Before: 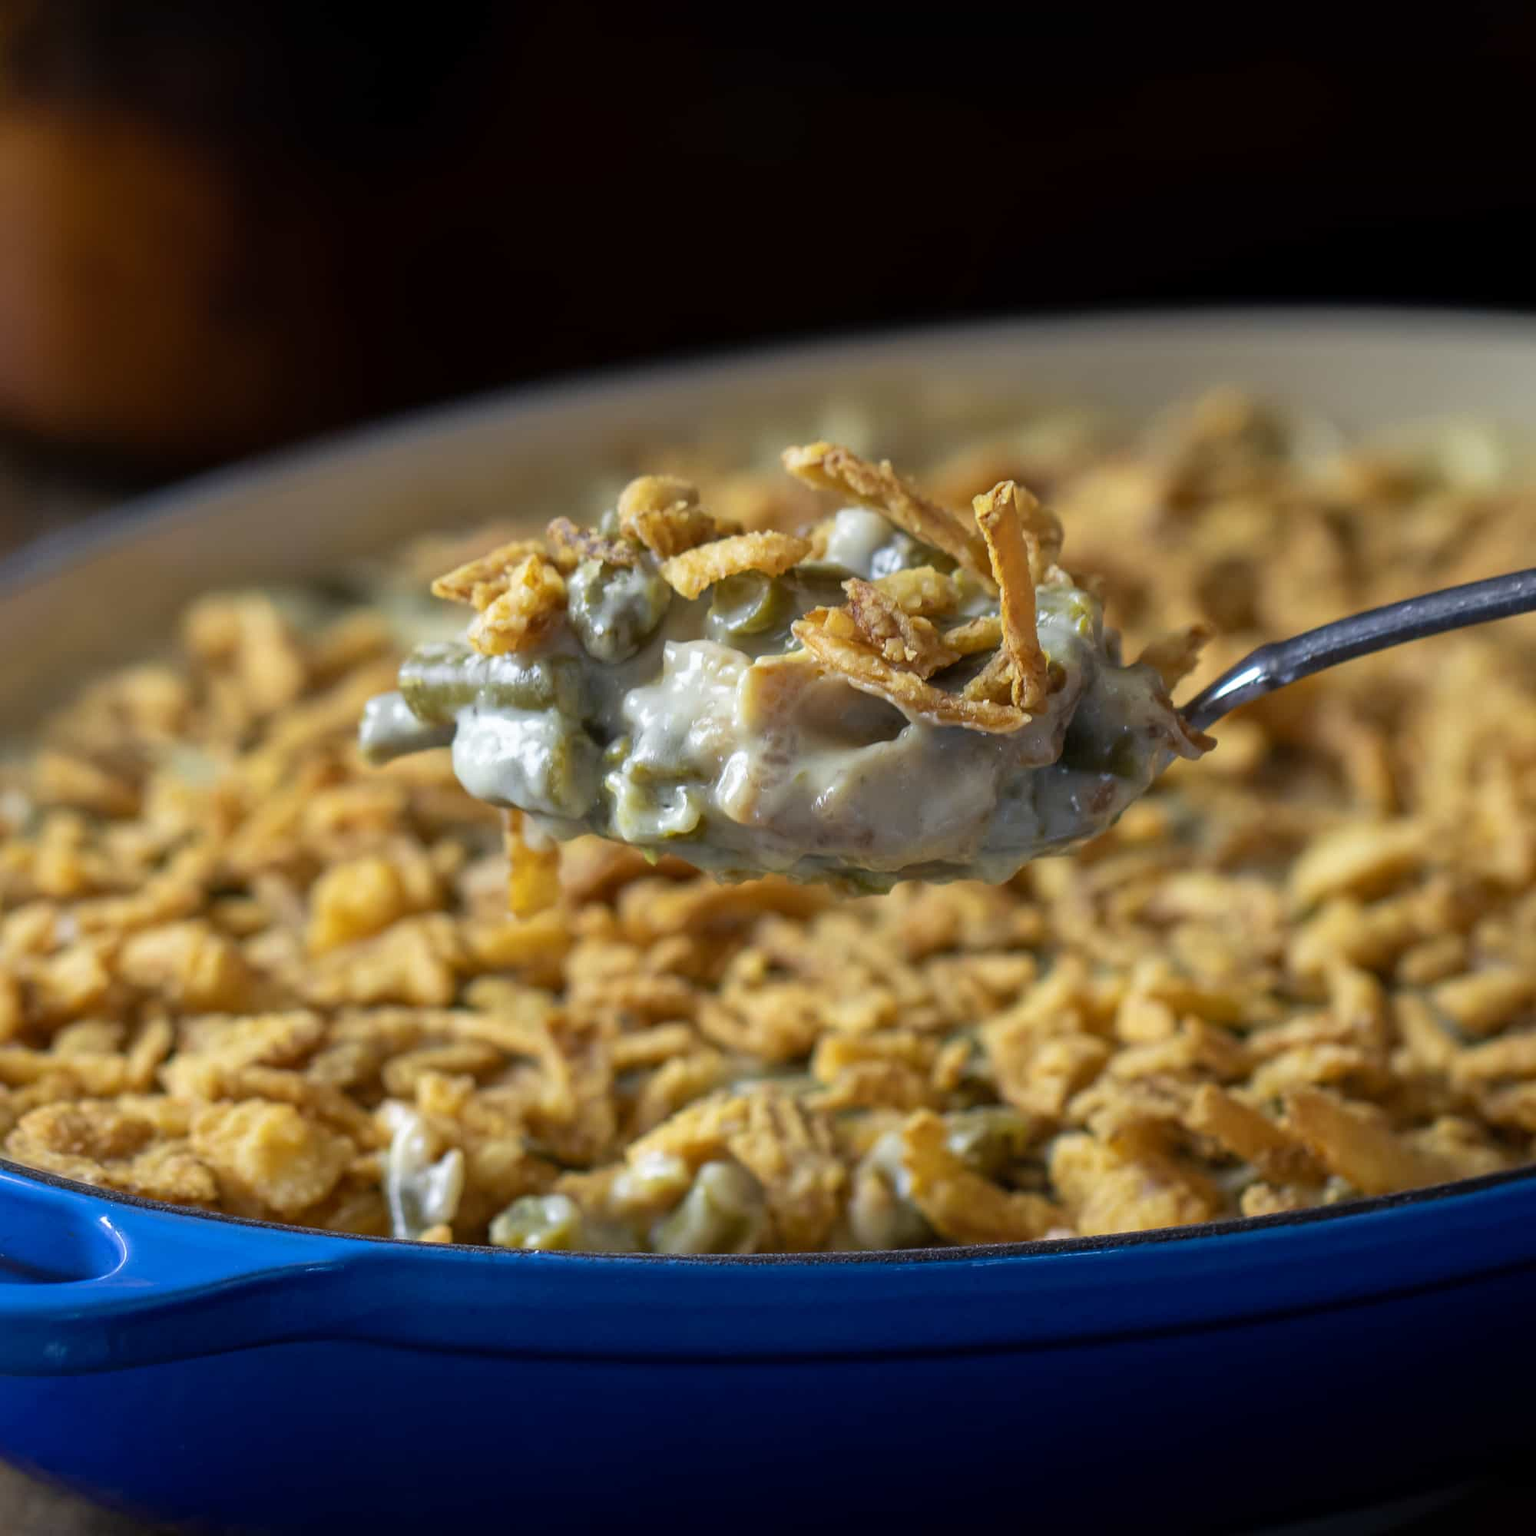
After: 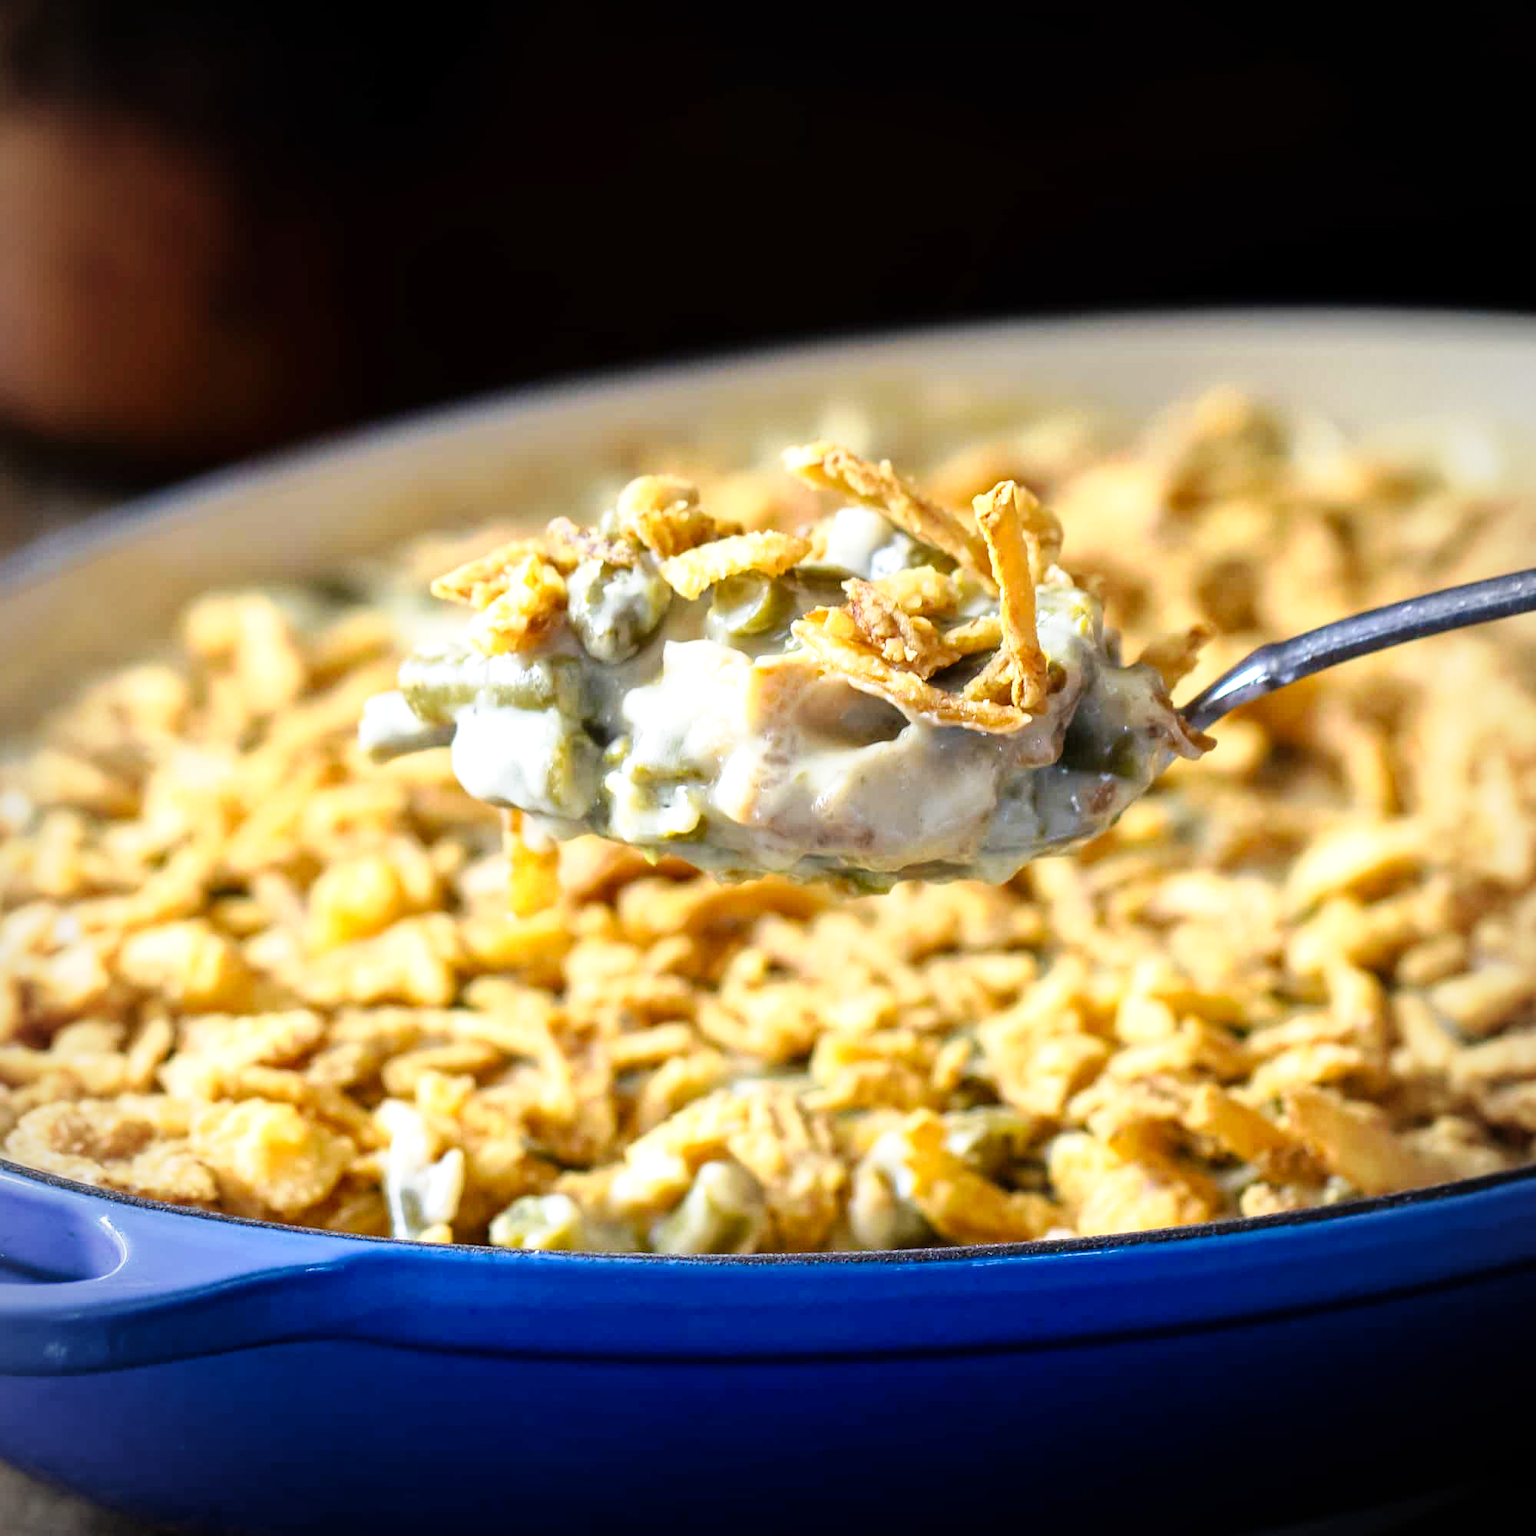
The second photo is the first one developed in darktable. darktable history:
tone curve: curves: ch0 [(0, 0) (0.035, 0.011) (0.133, 0.076) (0.285, 0.265) (0.491, 0.541) (0.617, 0.693) (0.704, 0.77) (0.794, 0.865) (0.895, 0.938) (1, 0.976)]; ch1 [(0, 0) (0.318, 0.278) (0.444, 0.427) (0.502, 0.497) (0.543, 0.547) (0.601, 0.641) (0.746, 0.764) (1, 1)]; ch2 [(0, 0) (0.316, 0.292) (0.381, 0.37) (0.423, 0.448) (0.476, 0.482) (0.502, 0.5) (0.543, 0.547) (0.587, 0.613) (0.642, 0.672) (0.704, 0.727) (0.865, 0.827) (1, 0.951)], preserve colors none
exposure: black level correction 0, exposure 1.124 EV, compensate highlight preservation false
vignetting: fall-off radius 61.2%, unbound false
